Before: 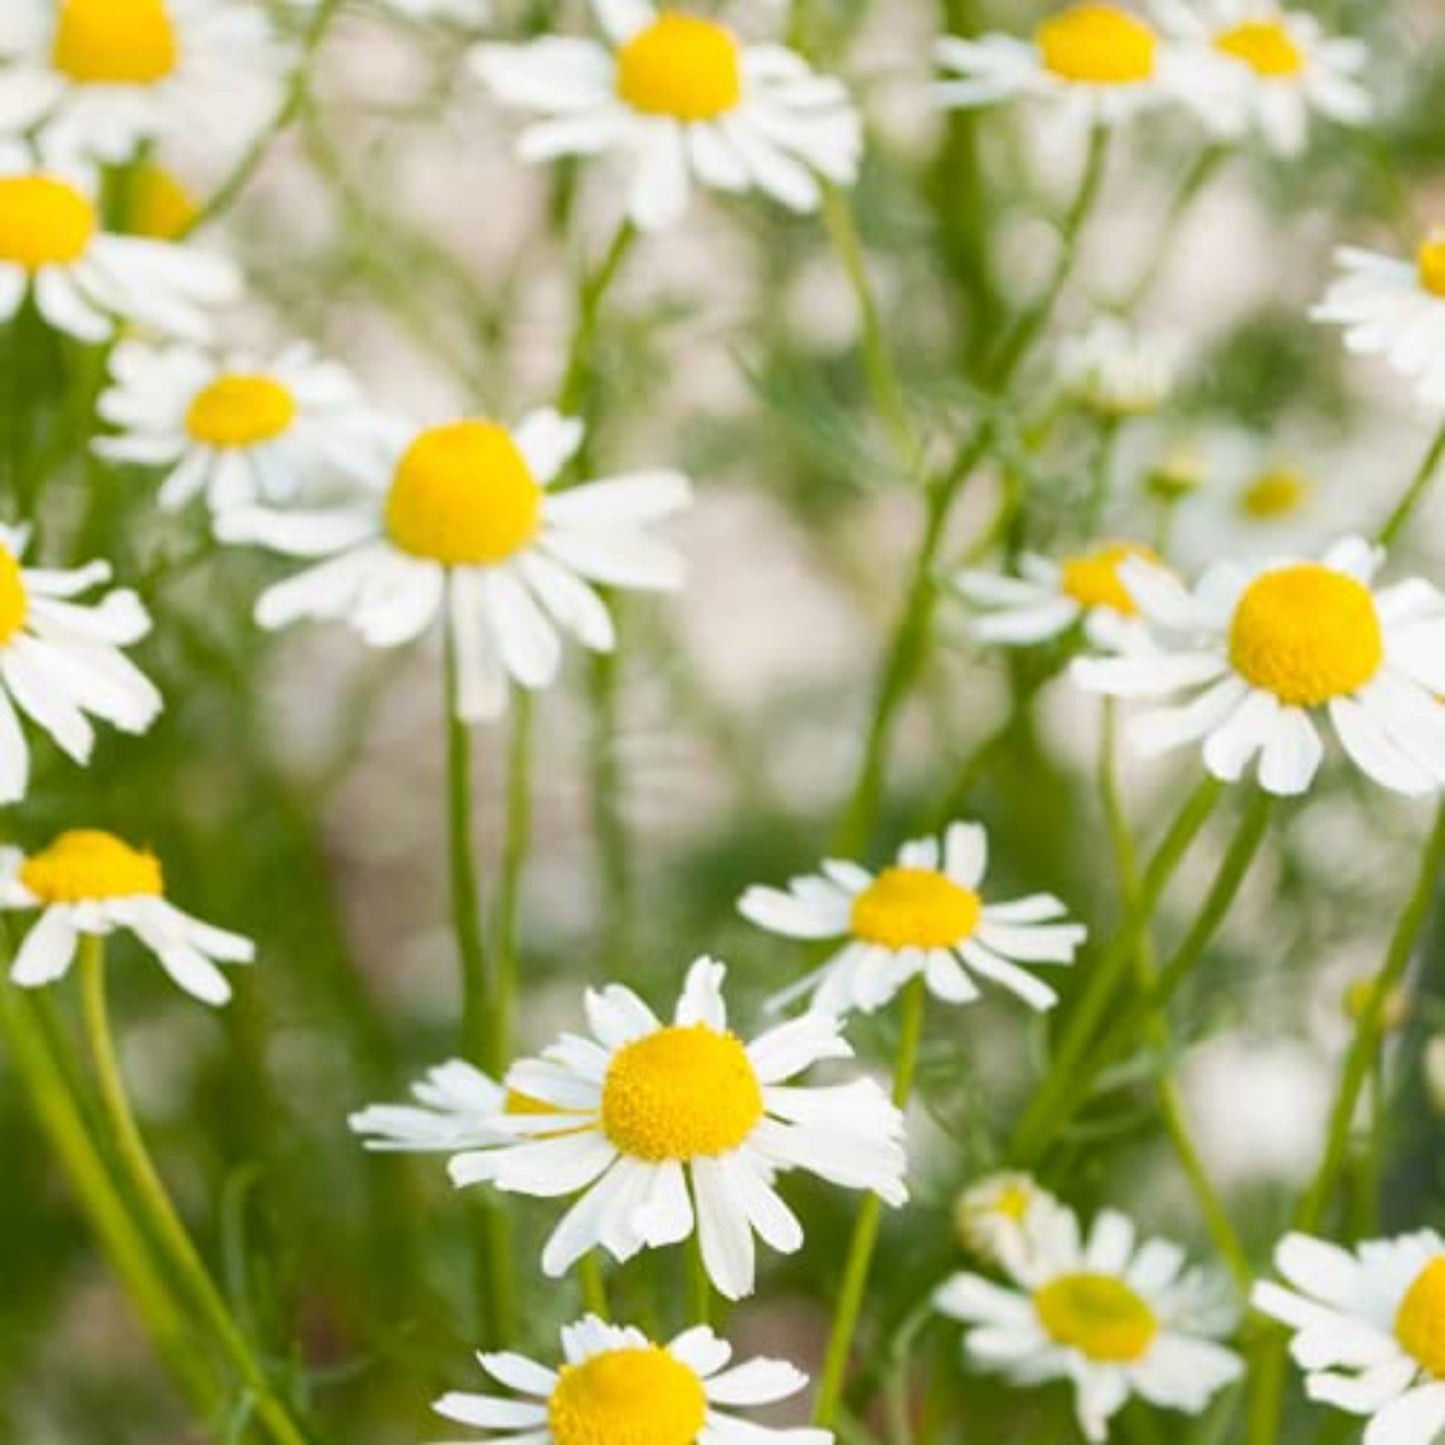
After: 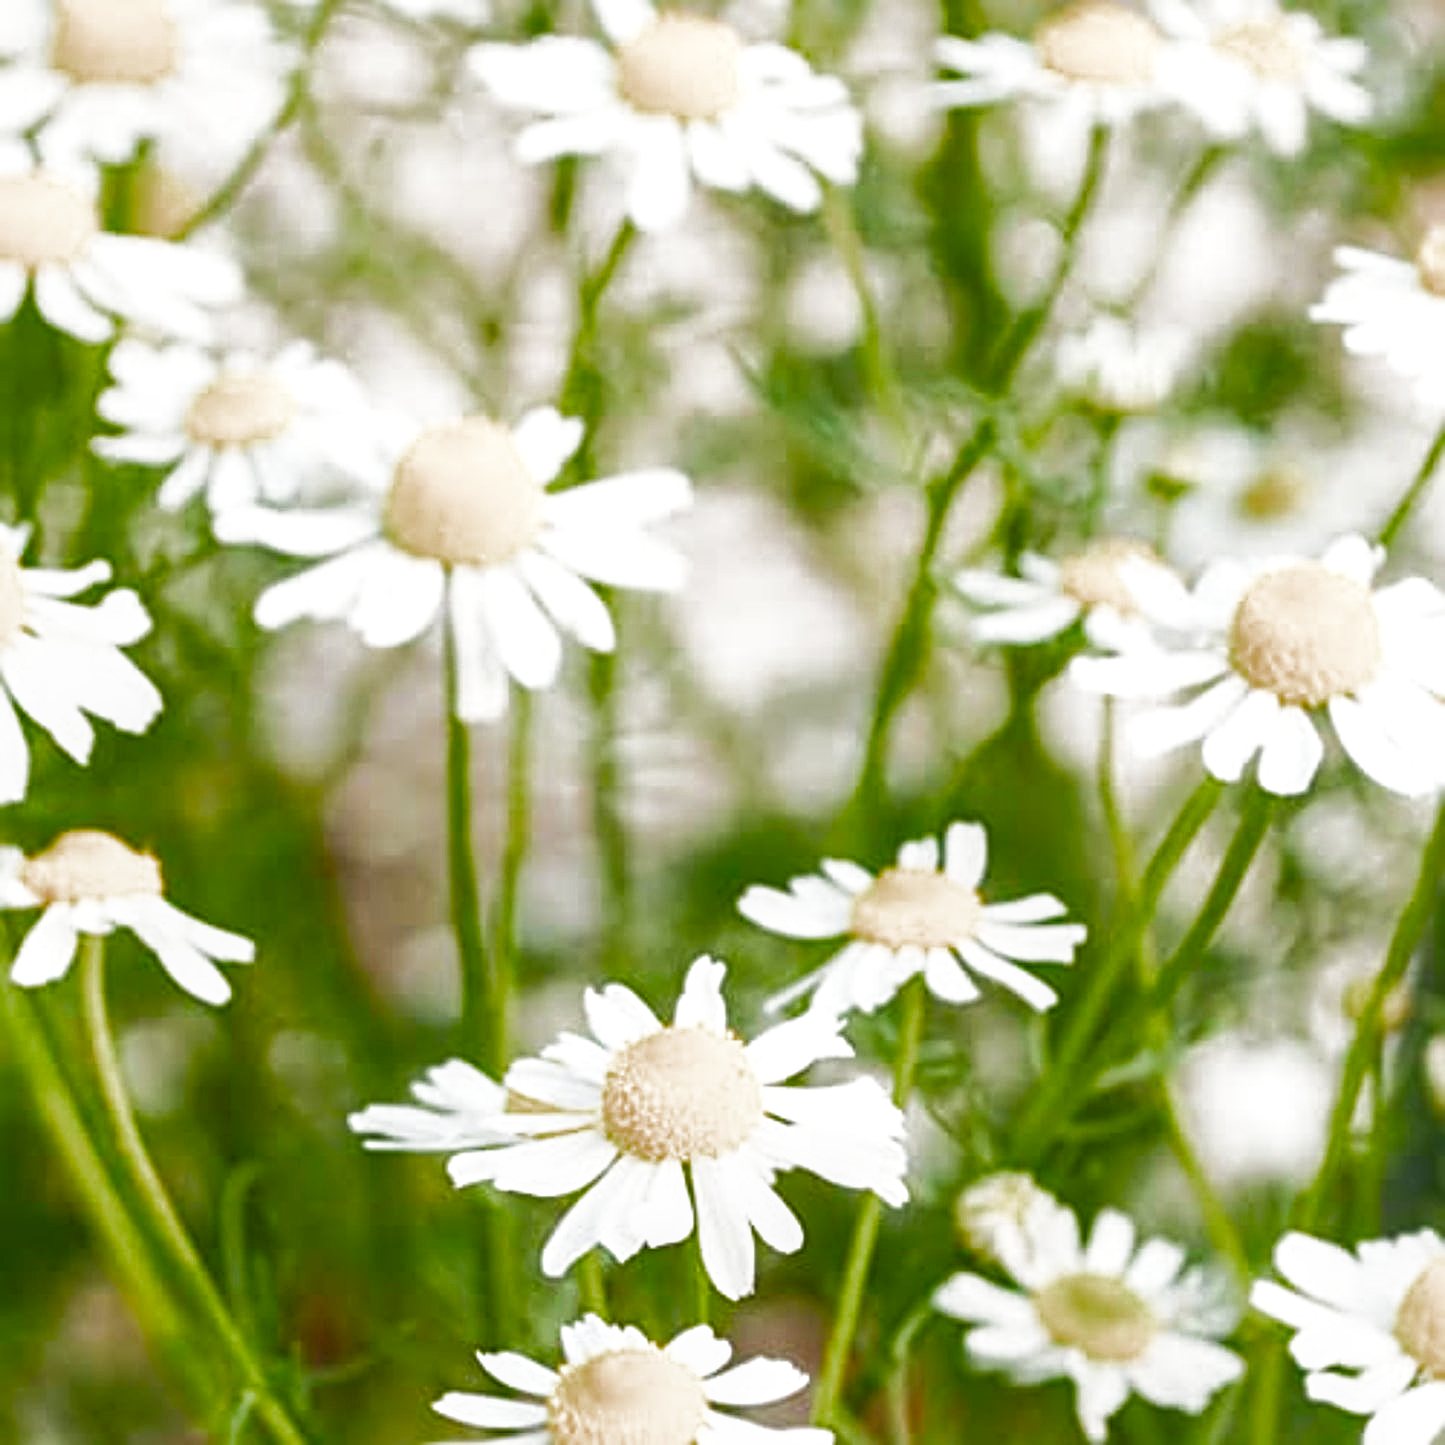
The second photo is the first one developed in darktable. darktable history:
filmic rgb: middle gray luminance 12.98%, black relative exposure -10.11 EV, white relative exposure 3.47 EV, target black luminance 0%, hardness 5.74, latitude 44.7%, contrast 1.235, highlights saturation mix 6.24%, shadows ↔ highlights balance 27.25%, color science v4 (2020), contrast in shadows soft, contrast in highlights soft
exposure: black level correction 0, exposure 0.881 EV, compensate exposure bias true, compensate highlight preservation false
tone curve: curves: ch0 [(0, 0) (0.003, 0.029) (0.011, 0.034) (0.025, 0.044) (0.044, 0.057) (0.069, 0.07) (0.1, 0.084) (0.136, 0.104) (0.177, 0.127) (0.224, 0.156) (0.277, 0.192) (0.335, 0.236) (0.399, 0.284) (0.468, 0.339) (0.543, 0.393) (0.623, 0.454) (0.709, 0.541) (0.801, 0.65) (0.898, 0.766) (1, 1)], color space Lab, independent channels, preserve colors none
sharpen: radius 4.892
local contrast: detail 117%
shadows and highlights: shadows 25.67, highlights -23.87
